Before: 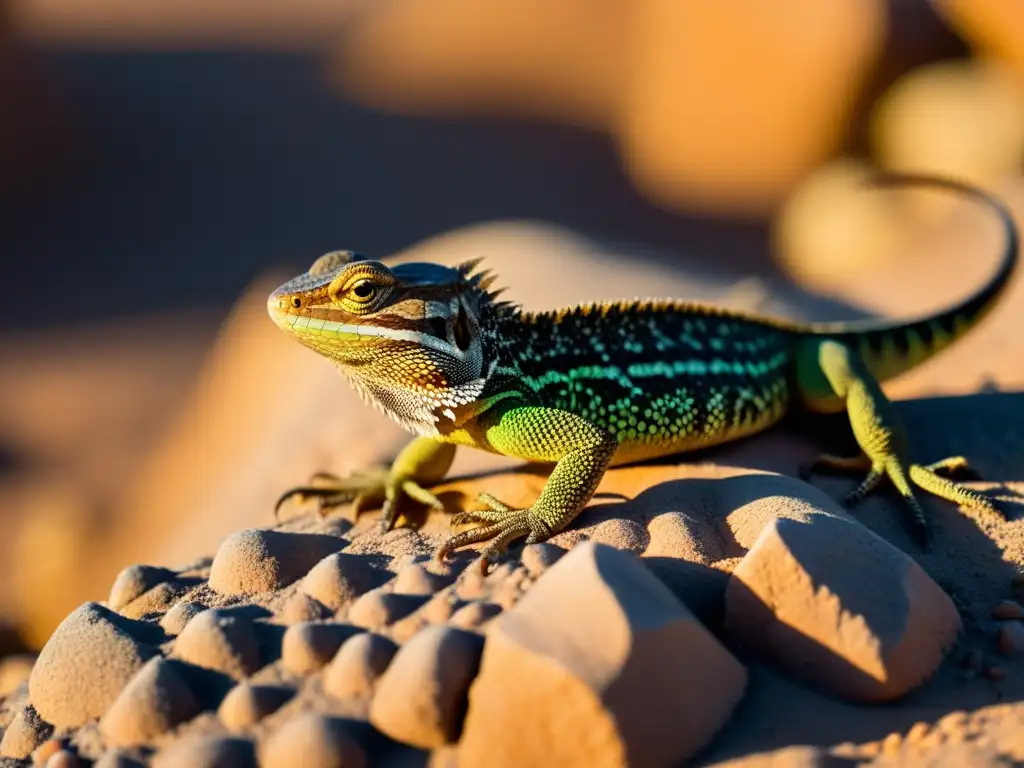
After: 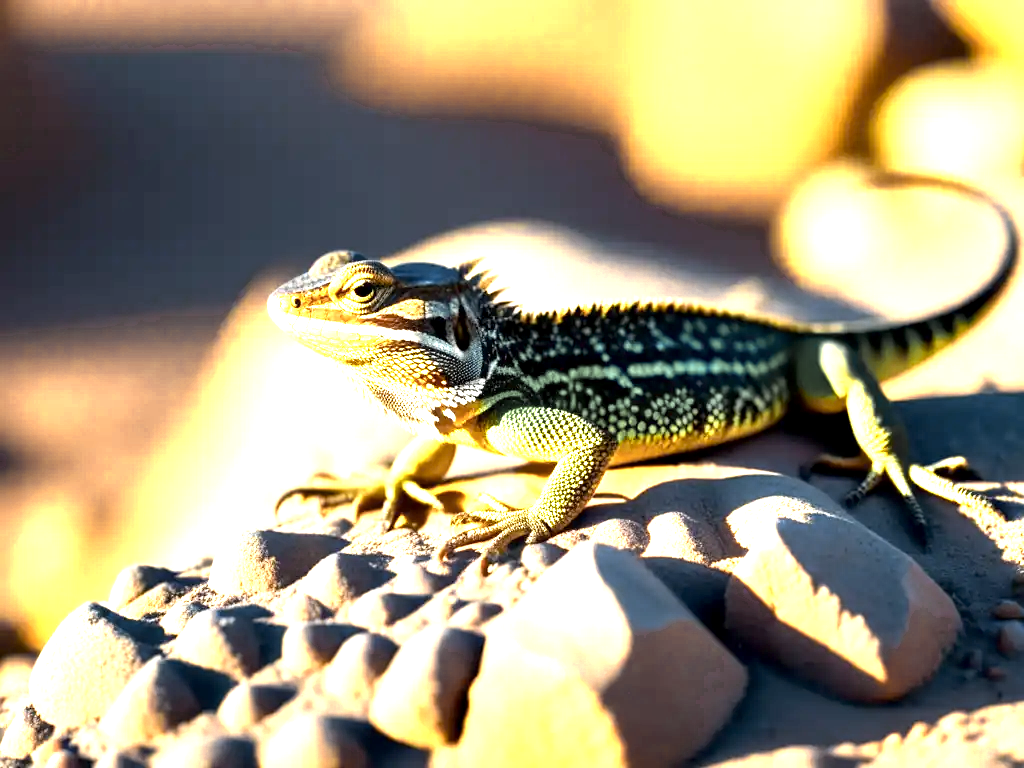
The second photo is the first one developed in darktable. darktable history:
exposure: black level correction 0.001, exposure 1.31 EV, compensate exposure bias true, compensate highlight preservation false
color zones: curves: ch0 [(0.004, 0.306) (0.107, 0.448) (0.252, 0.656) (0.41, 0.398) (0.595, 0.515) (0.768, 0.628)]; ch1 [(0.07, 0.323) (0.151, 0.452) (0.252, 0.608) (0.346, 0.221) (0.463, 0.189) (0.61, 0.368) (0.735, 0.395) (0.921, 0.412)]; ch2 [(0, 0.476) (0.132, 0.512) (0.243, 0.512) (0.397, 0.48) (0.522, 0.376) (0.634, 0.536) (0.761, 0.46)]
